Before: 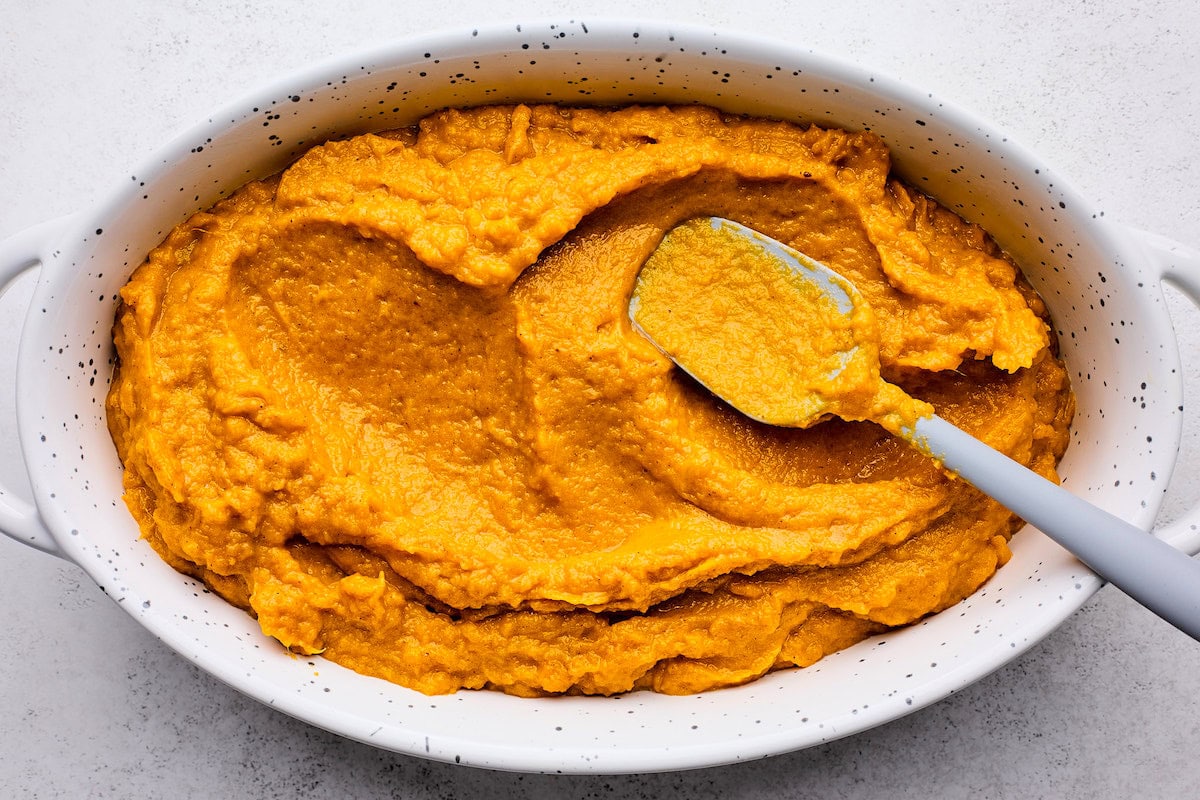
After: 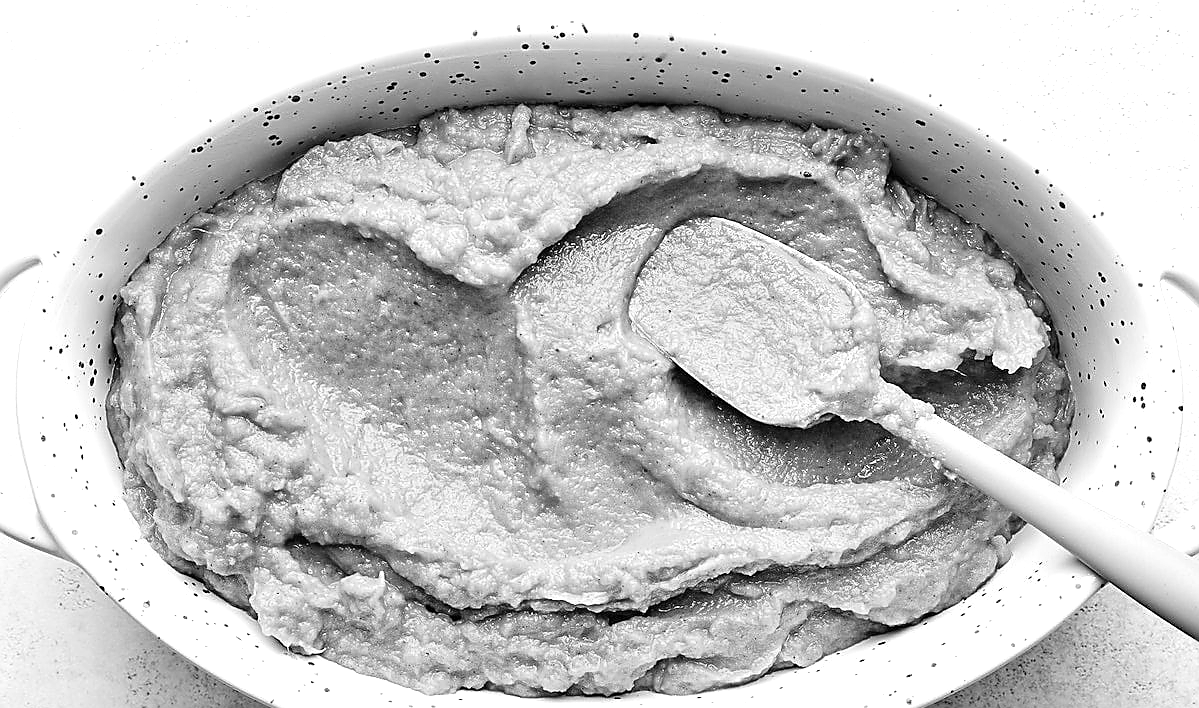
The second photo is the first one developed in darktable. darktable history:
crop and rotate: top 0%, bottom 11.49%
exposure: exposure 0.766 EV, compensate highlight preservation false
color balance rgb: perceptual saturation grading › global saturation 25%, global vibrance 10%
monochrome: on, module defaults
sharpen: radius 1.4, amount 1.25, threshold 0.7
